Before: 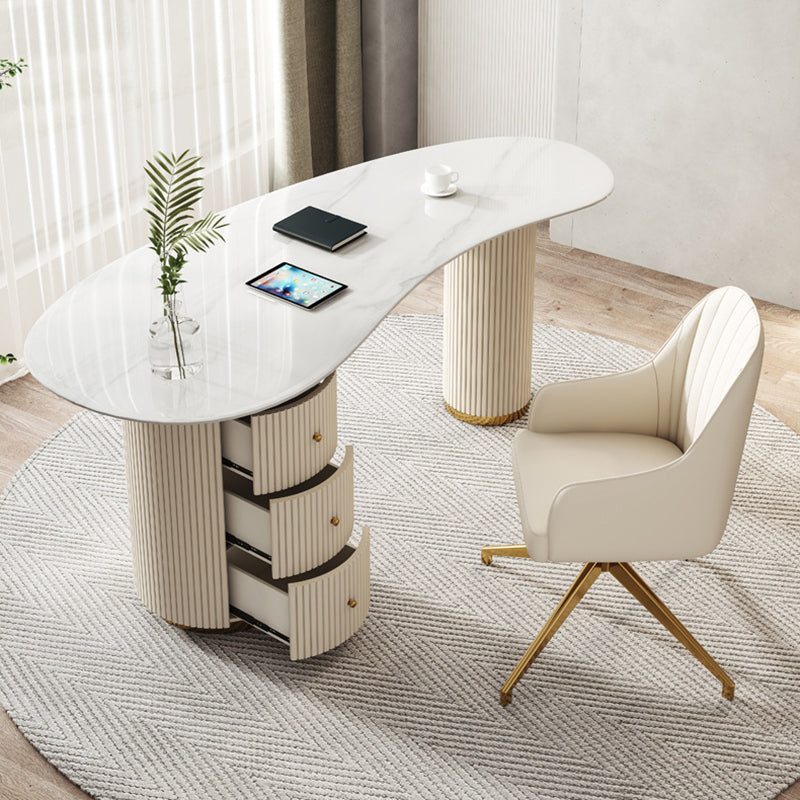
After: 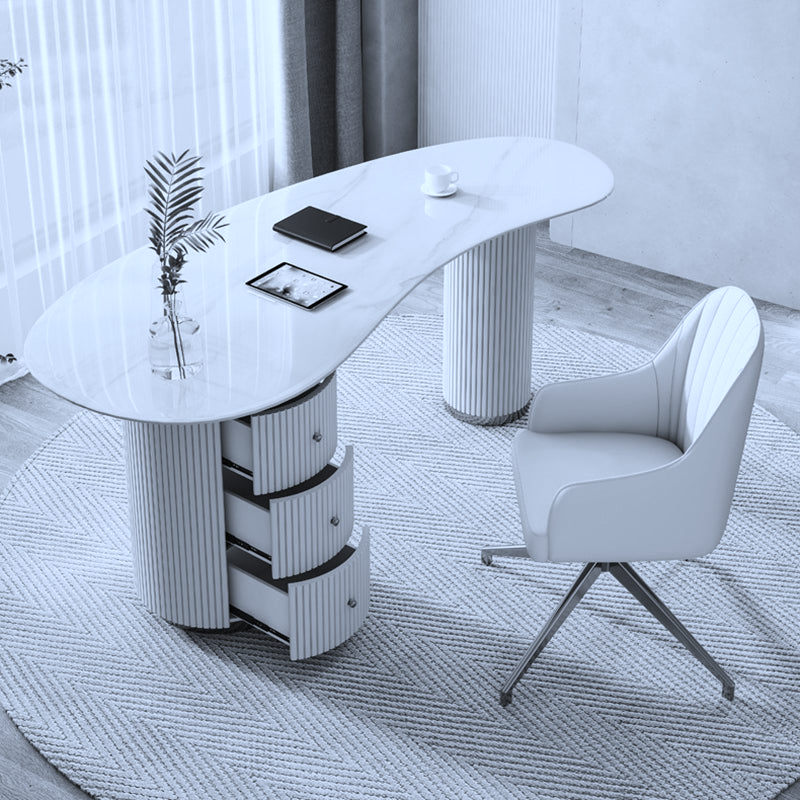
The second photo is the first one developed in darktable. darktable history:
color correction: highlights a* -2.24, highlights b* -18.1
color calibration: output gray [0.21, 0.42, 0.37, 0], gray › normalize channels true, illuminant same as pipeline (D50), adaptation XYZ, x 0.346, y 0.359, gamut compression 0
